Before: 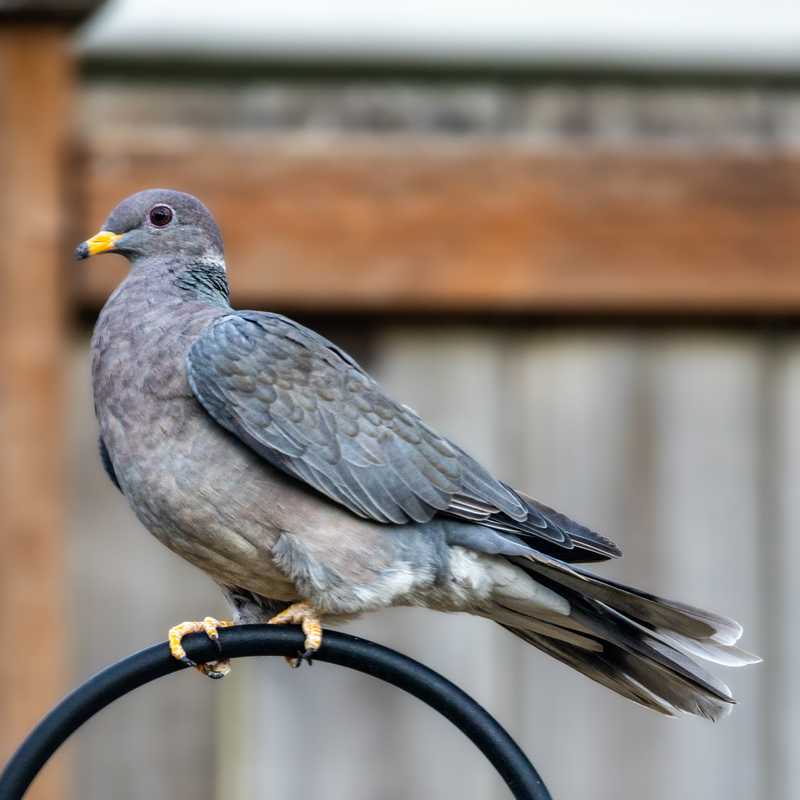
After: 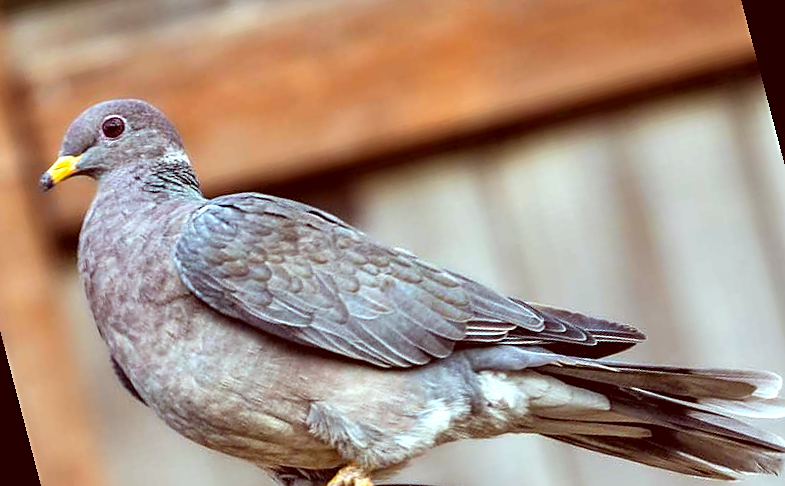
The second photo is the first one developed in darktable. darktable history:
sharpen: on, module defaults
color correction: highlights a* -7.23, highlights b* -0.161, shadows a* 20.08, shadows b* 11.73
exposure: black level correction 0, exposure 0.5 EV, compensate exposure bias true, compensate highlight preservation false
tone equalizer: on, module defaults
rotate and perspective: rotation -14.8°, crop left 0.1, crop right 0.903, crop top 0.25, crop bottom 0.748
